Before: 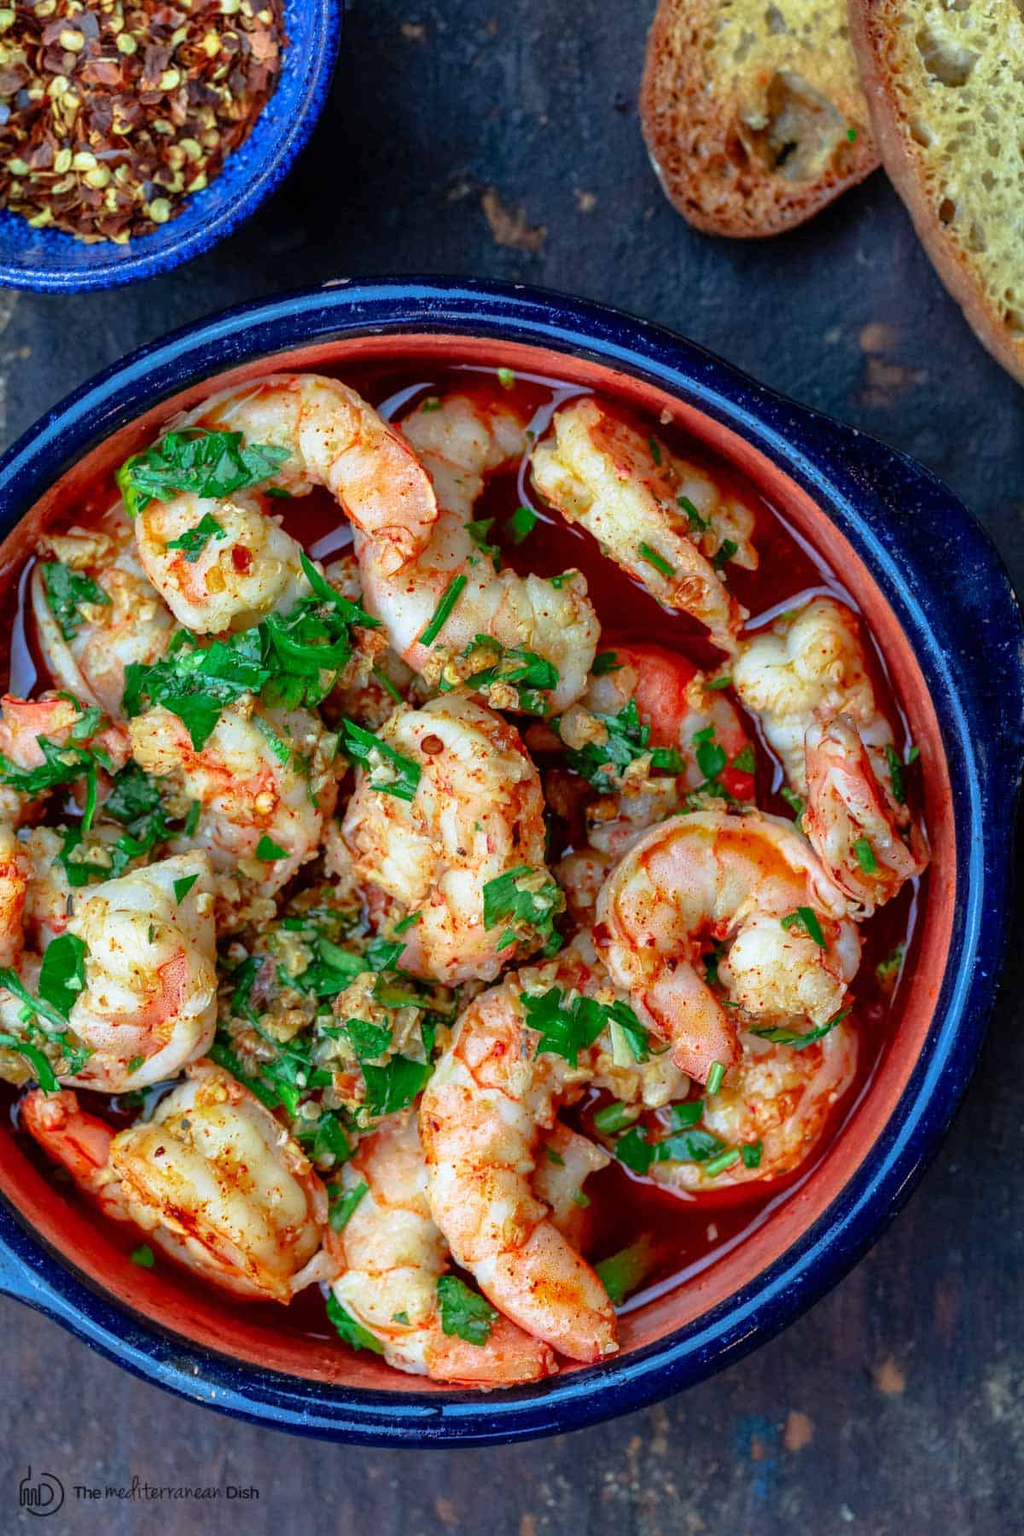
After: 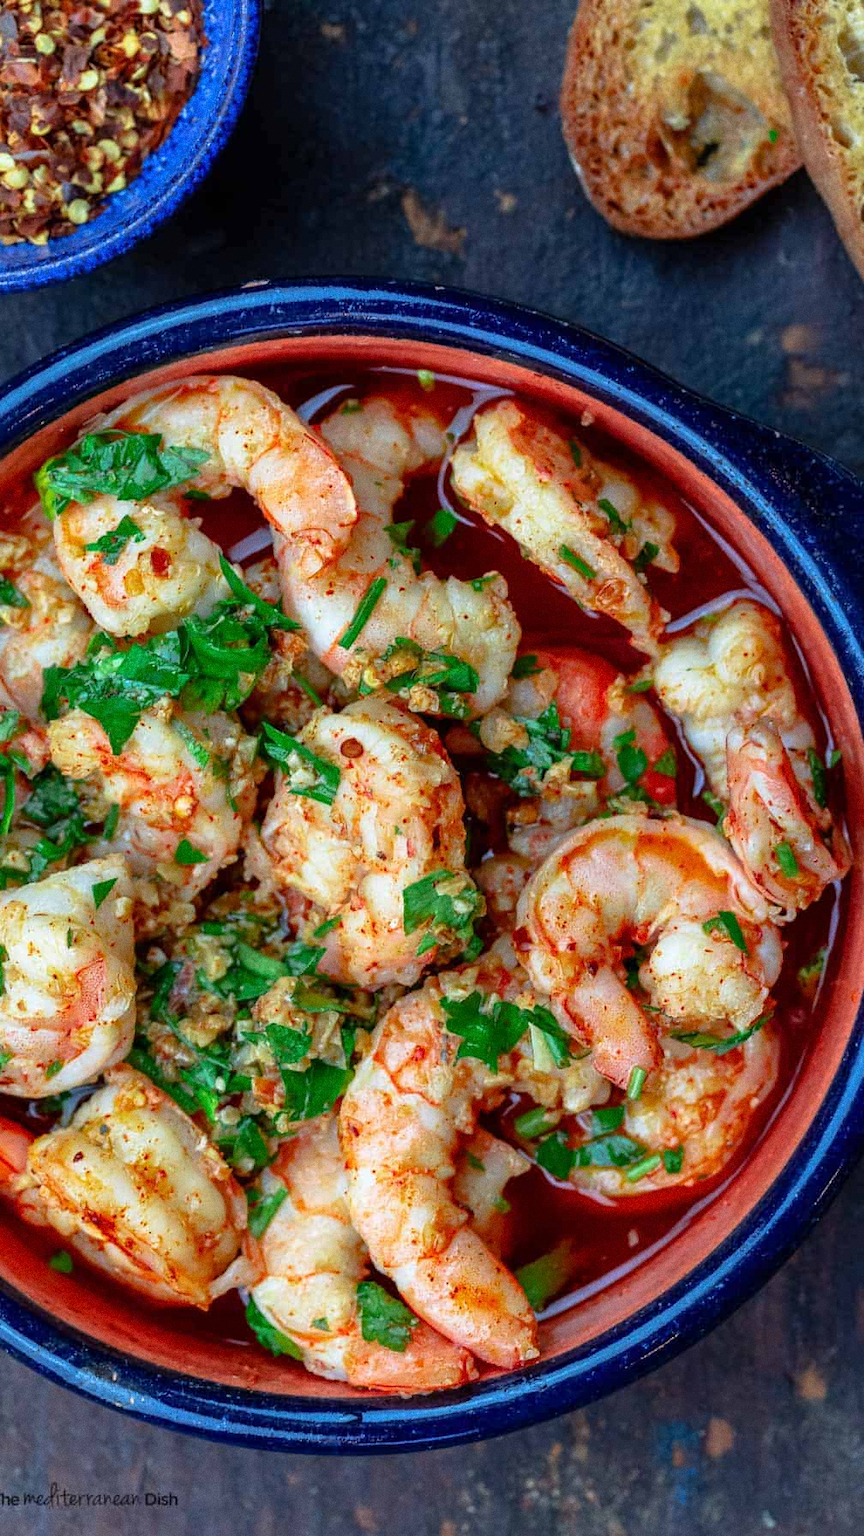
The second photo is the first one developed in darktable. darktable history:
crop: left 8.026%, right 7.374%
grain: coarseness 0.09 ISO
